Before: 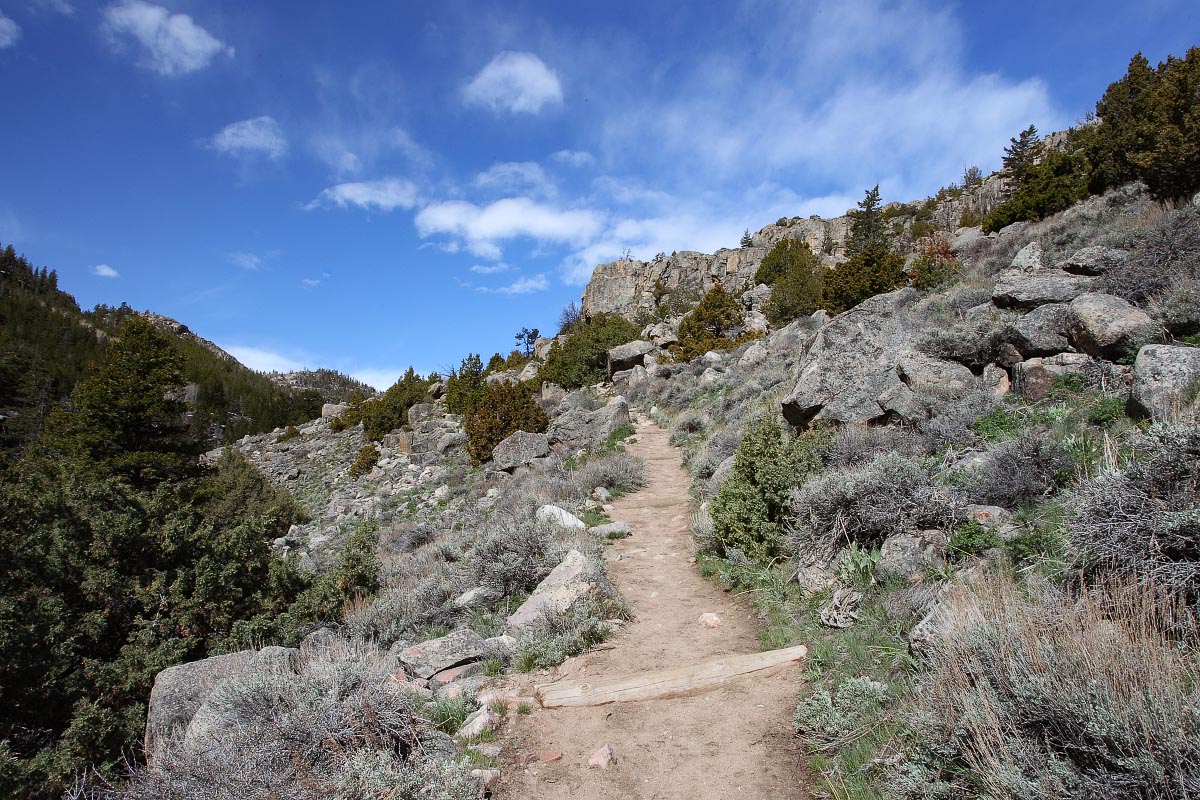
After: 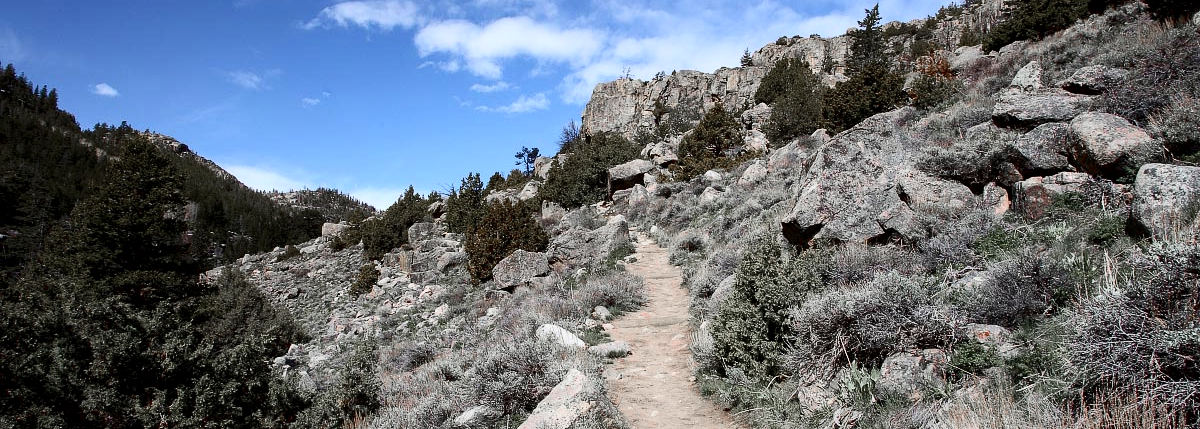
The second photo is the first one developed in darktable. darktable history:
exposure: black level correction 0.005, exposure 0.001 EV, compensate highlight preservation false
color zones: curves: ch1 [(0, 0.708) (0.088, 0.648) (0.245, 0.187) (0.429, 0.326) (0.571, 0.498) (0.714, 0.5) (0.857, 0.5) (1, 0.708)]
crop and rotate: top 22.644%, bottom 23.697%
contrast brightness saturation: contrast 0.219
